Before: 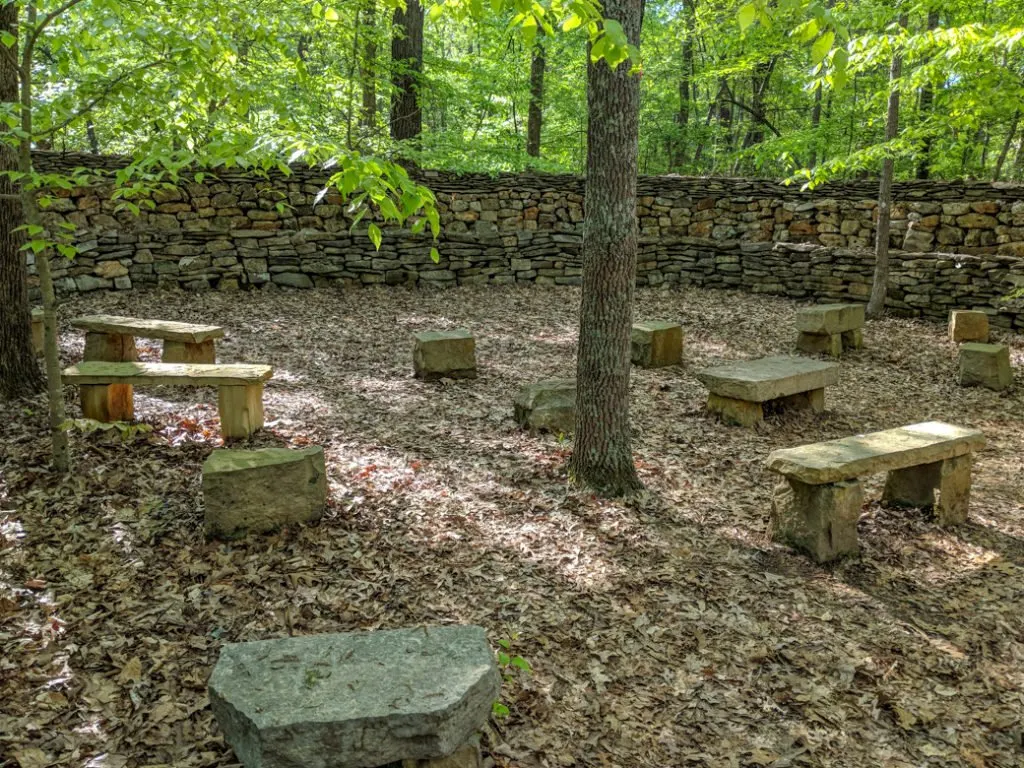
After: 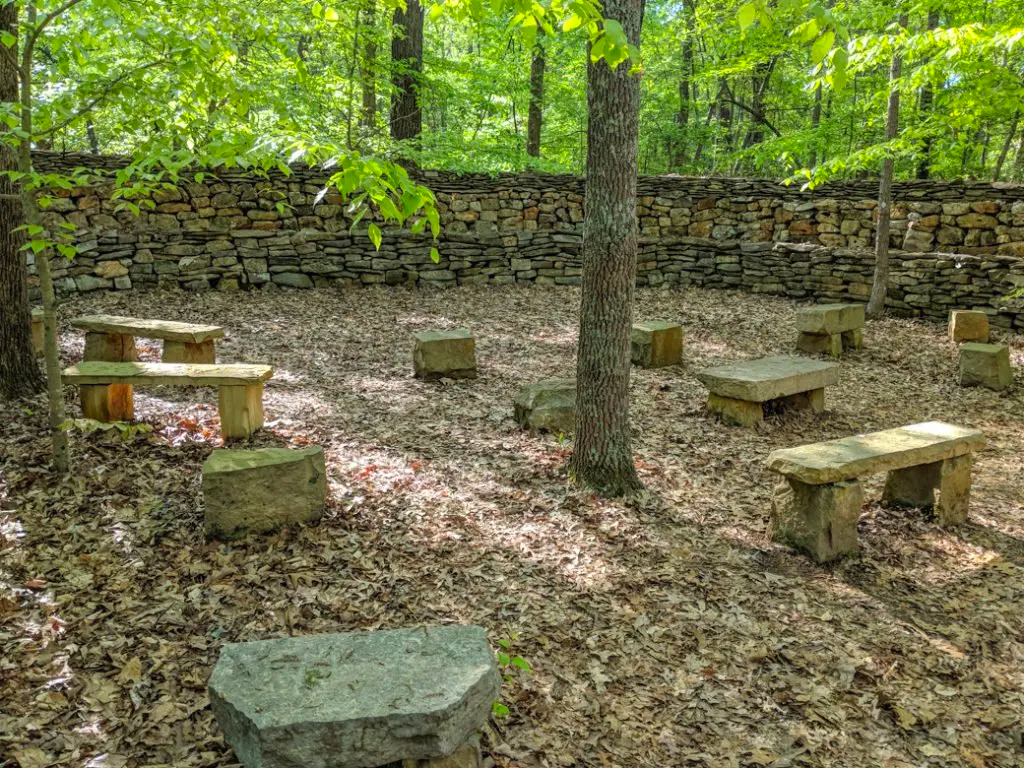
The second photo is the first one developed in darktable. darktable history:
contrast brightness saturation: contrast 0.072, brightness 0.072, saturation 0.179
